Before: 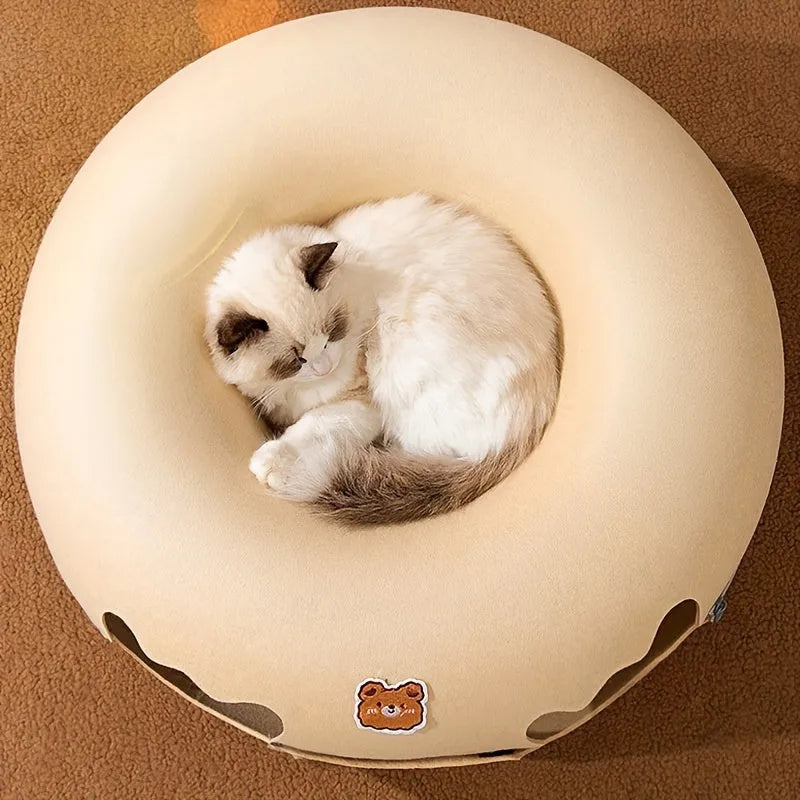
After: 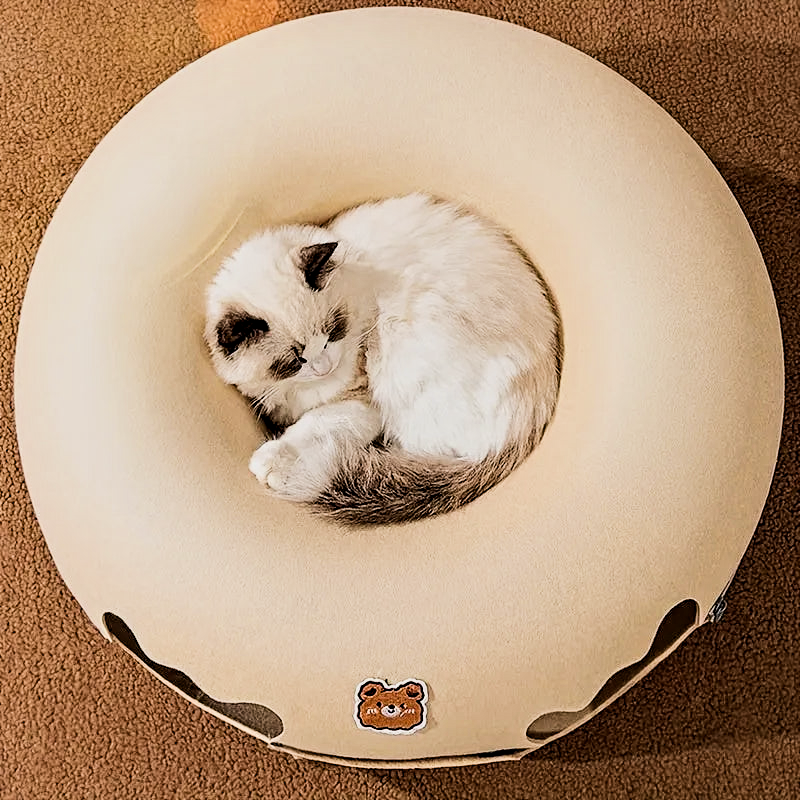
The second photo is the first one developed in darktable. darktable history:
contrast equalizer: octaves 7, y [[0.5, 0.542, 0.583, 0.625, 0.667, 0.708], [0.5 ×6], [0.5 ×6], [0 ×6], [0 ×6]]
filmic rgb: black relative exposure -7.5 EV, white relative exposure 5 EV, hardness 3.31, contrast 1.3, contrast in shadows safe
local contrast: highlights 100%, shadows 100%, detail 120%, midtone range 0.2
